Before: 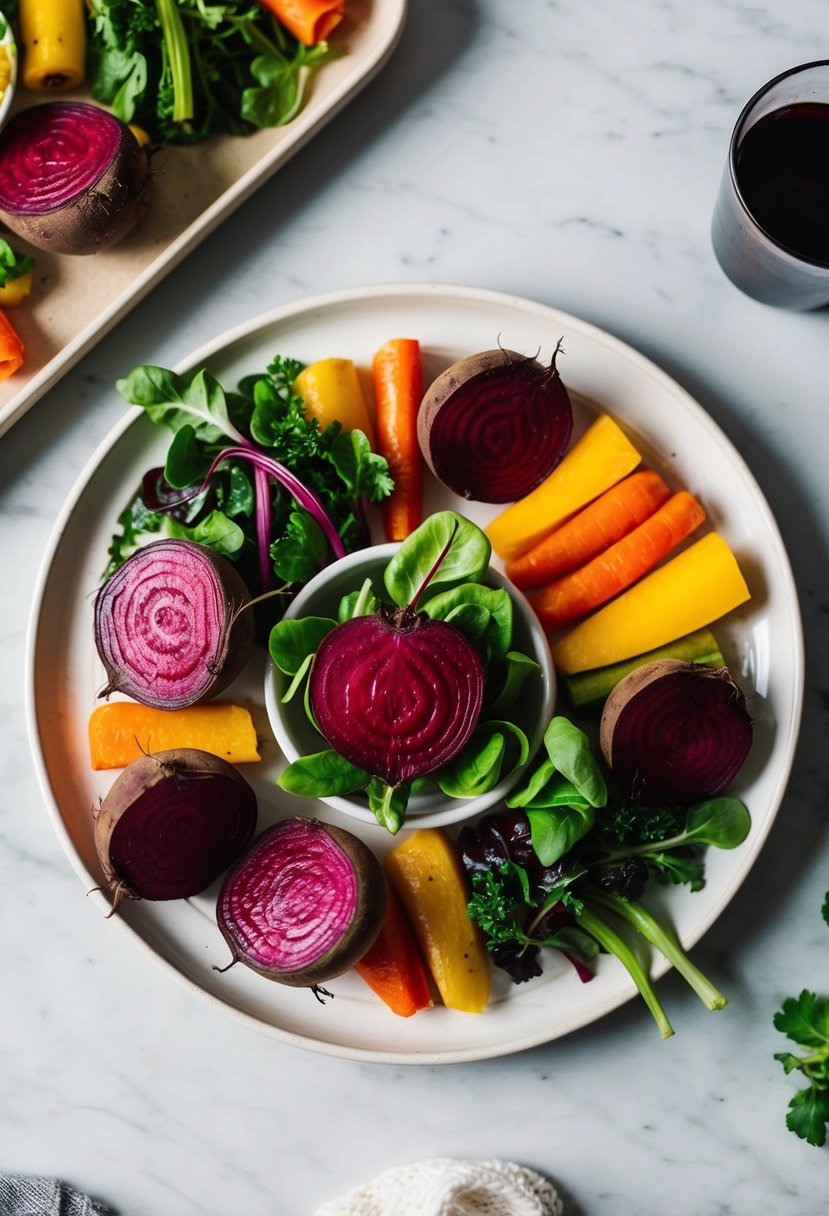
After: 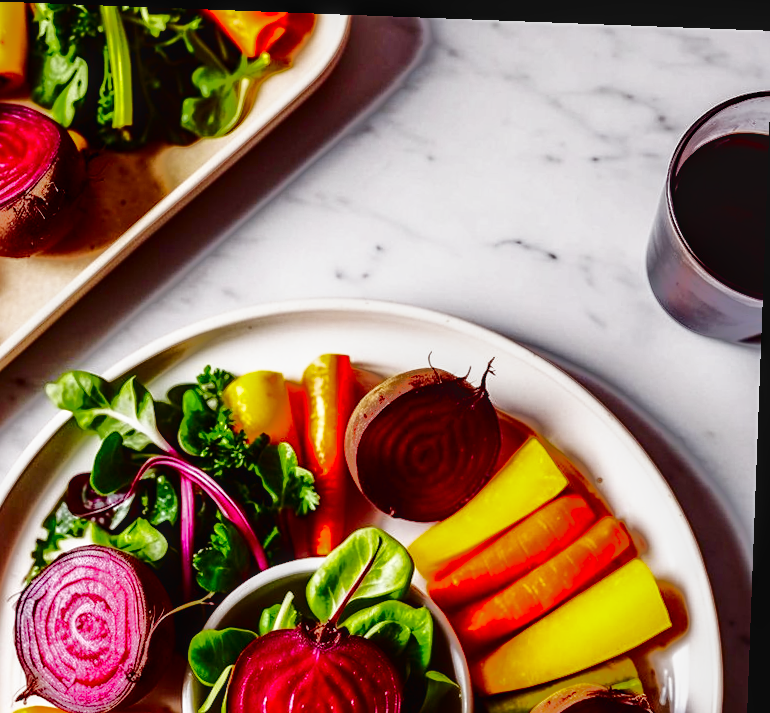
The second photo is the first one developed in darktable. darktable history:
rotate and perspective: rotation 2.17°, automatic cropping off
crop and rotate: left 11.812%, bottom 42.776%
base curve: curves: ch0 [(0, 0.003) (0.001, 0.002) (0.006, 0.004) (0.02, 0.022) (0.048, 0.086) (0.094, 0.234) (0.162, 0.431) (0.258, 0.629) (0.385, 0.8) (0.548, 0.918) (0.751, 0.988) (1, 1)], preserve colors none
rgb levels: mode RGB, independent channels, levels [[0, 0.474, 1], [0, 0.5, 1], [0, 0.5, 1]]
local contrast: on, module defaults
contrast brightness saturation: contrast 0.13, brightness -0.24, saturation 0.14
shadows and highlights: shadows -19.91, highlights -73.15
sharpen: amount 0.2
